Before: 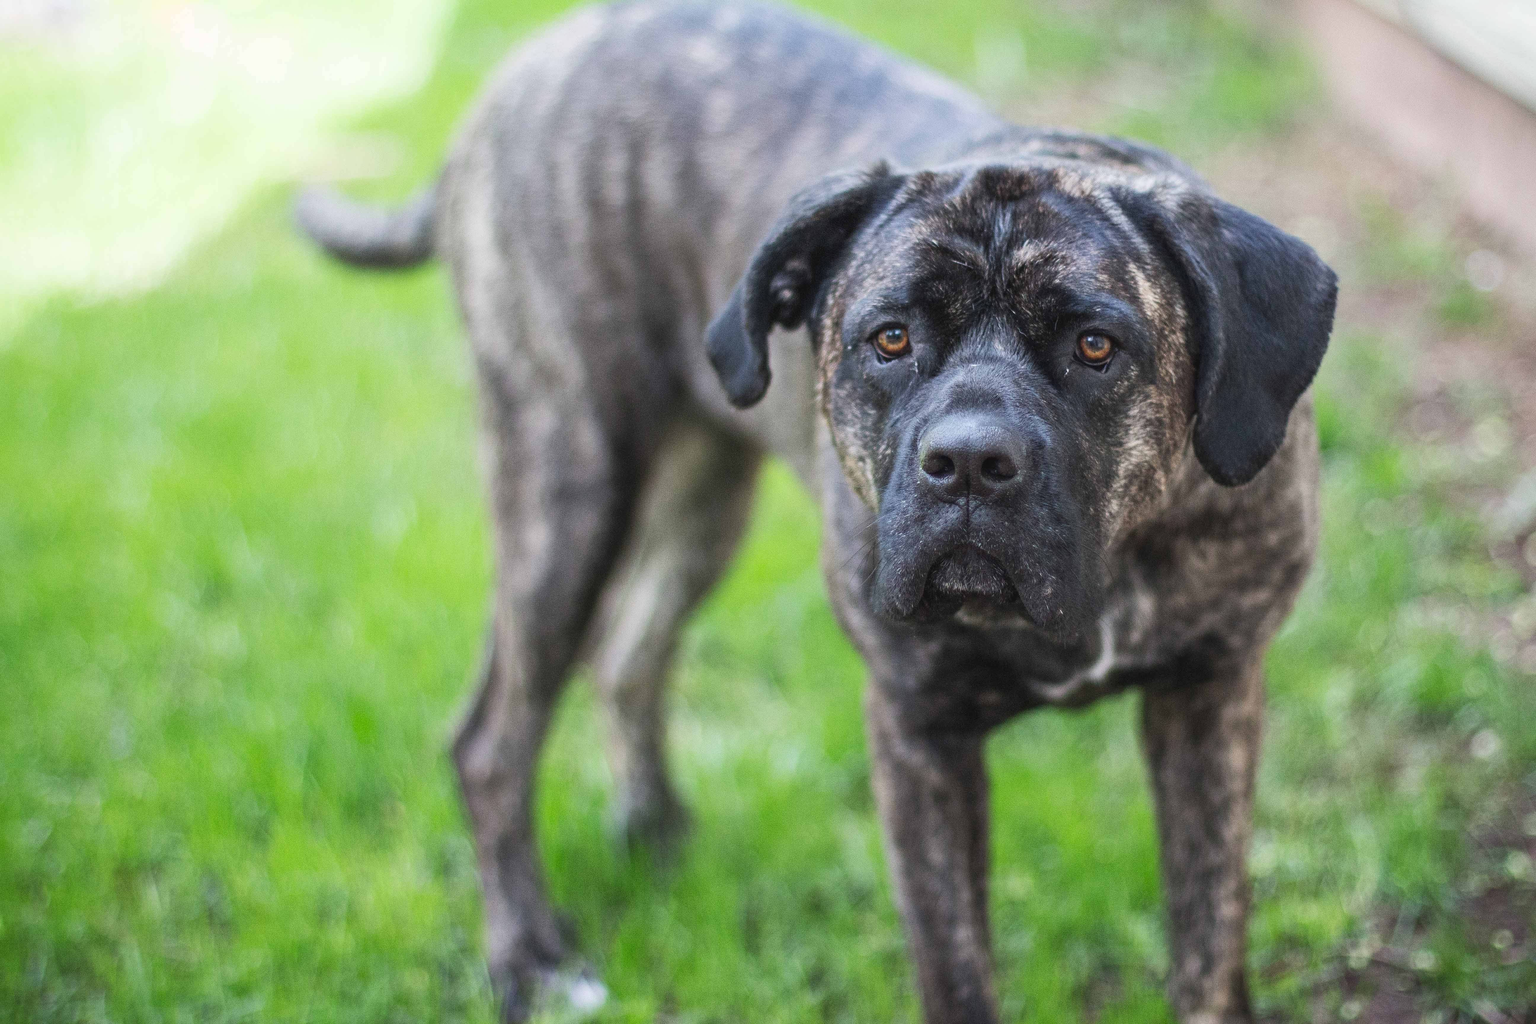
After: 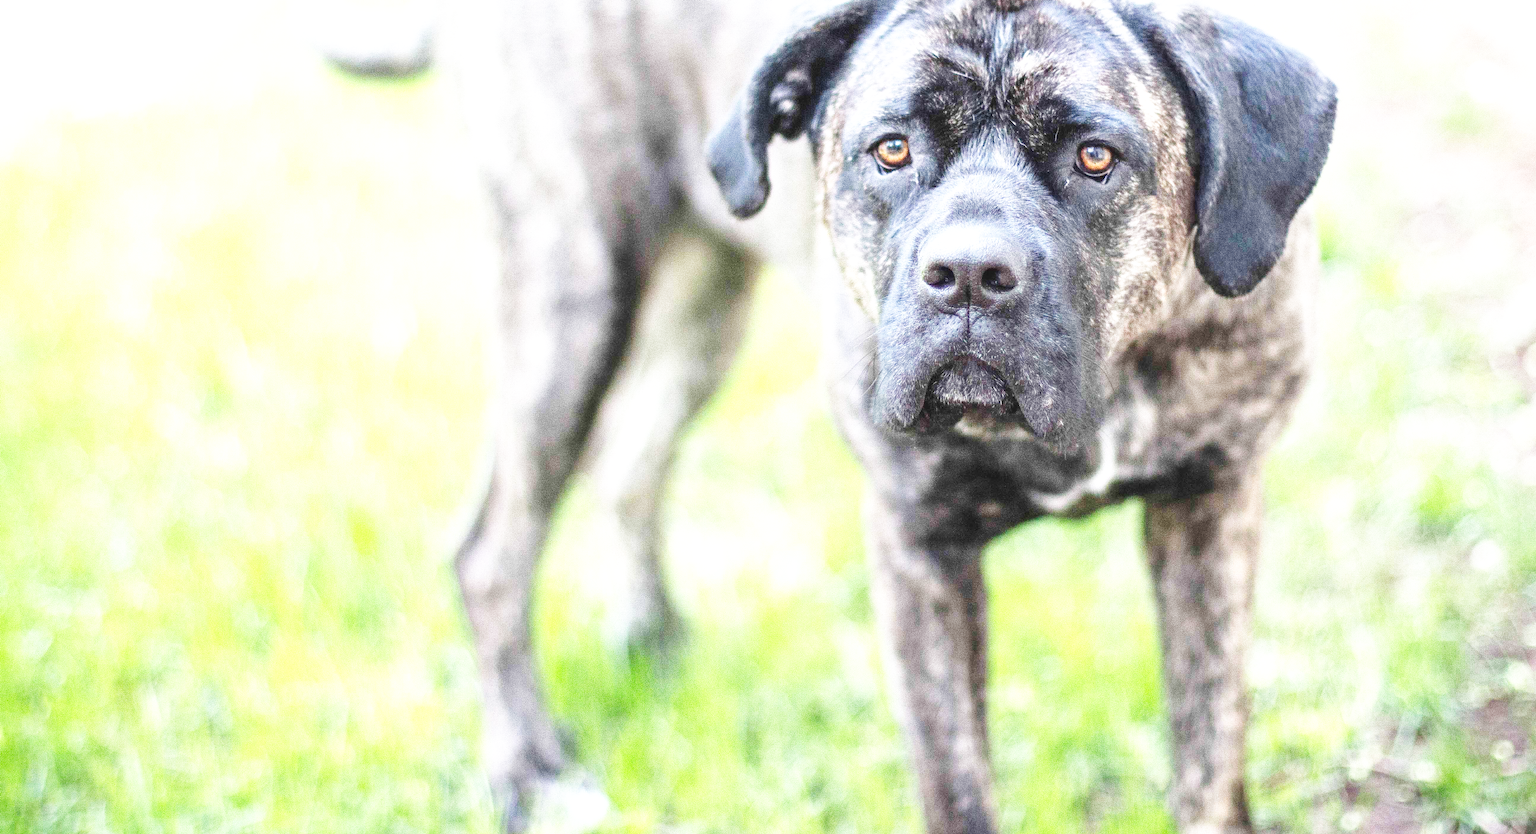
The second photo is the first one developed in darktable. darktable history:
crop and rotate: top 18.507%
exposure: black level correction 0, exposure 1.1 EV, compensate highlight preservation false
base curve: curves: ch0 [(0, 0.003) (0.001, 0.002) (0.006, 0.004) (0.02, 0.022) (0.048, 0.086) (0.094, 0.234) (0.162, 0.431) (0.258, 0.629) (0.385, 0.8) (0.548, 0.918) (0.751, 0.988) (1, 1)], preserve colors none
